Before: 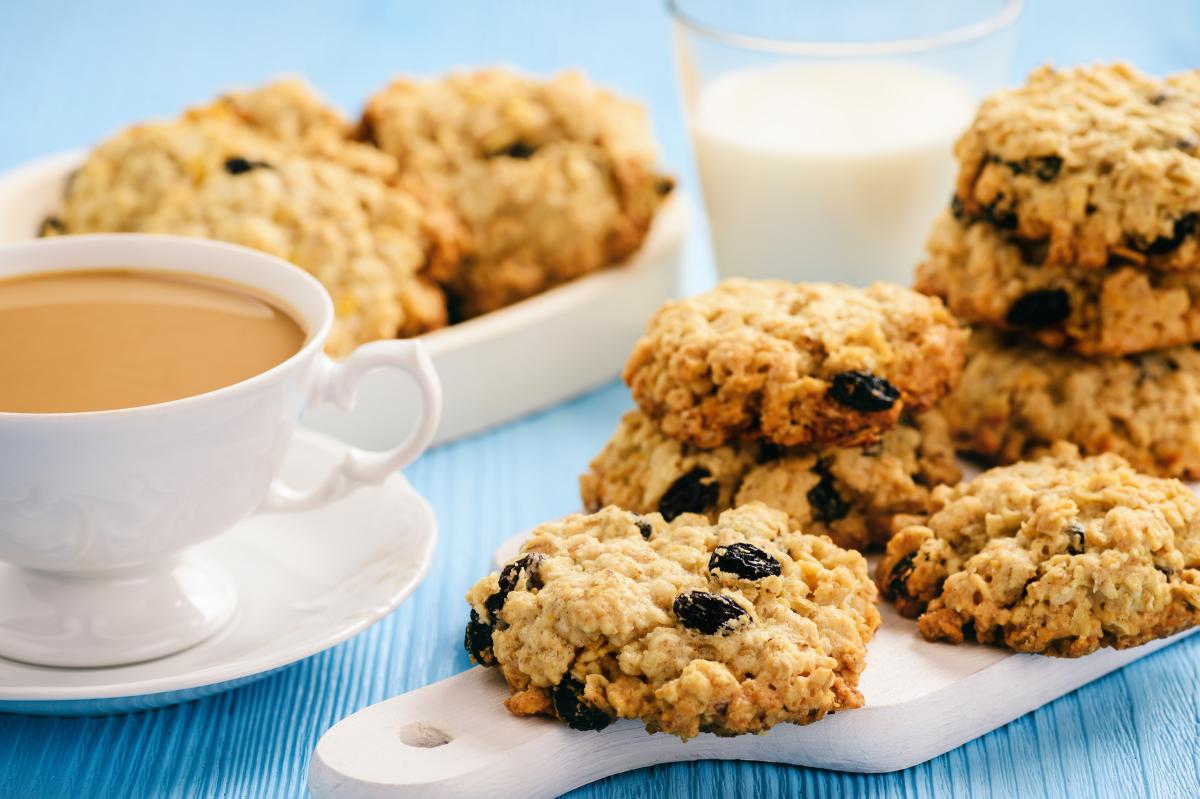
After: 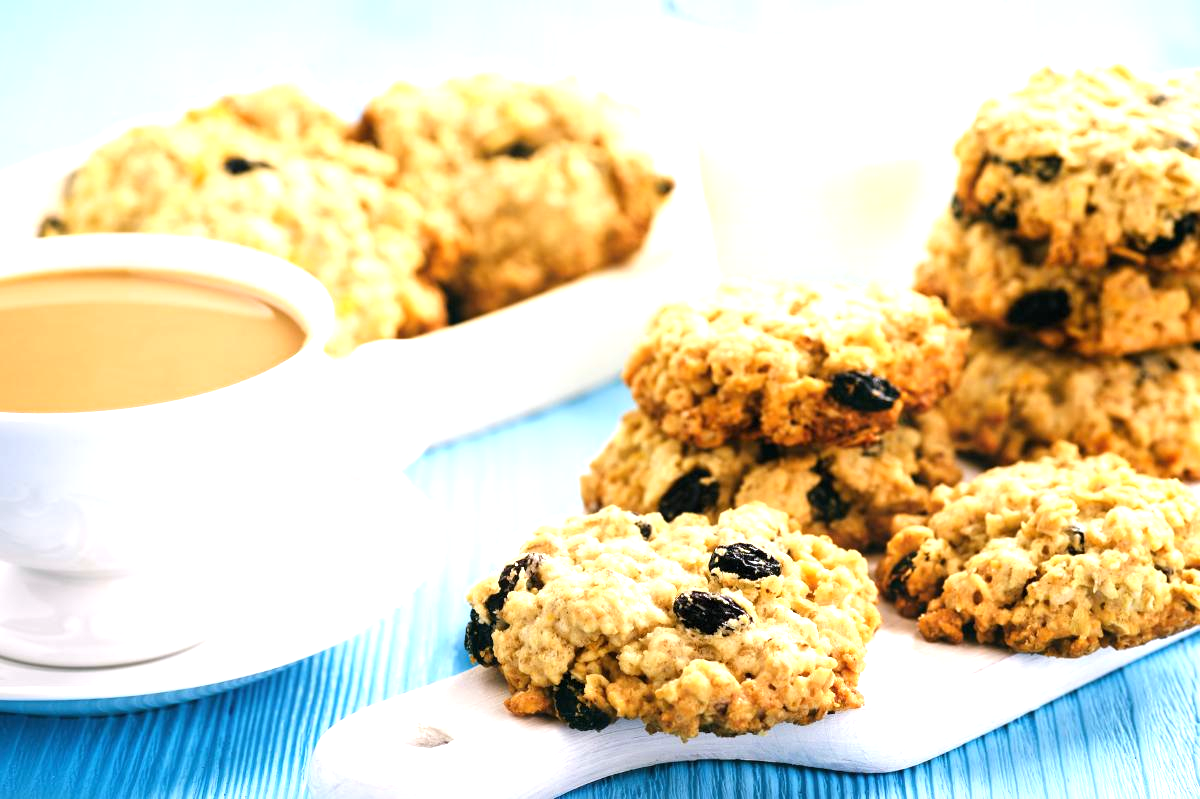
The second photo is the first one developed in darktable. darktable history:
exposure: exposure 0.943 EV, compensate highlight preservation false
levels: mode automatic, black 0.023%, white 99.97%, levels [0.062, 0.494, 0.925]
white balance: red 0.976, blue 1.04
